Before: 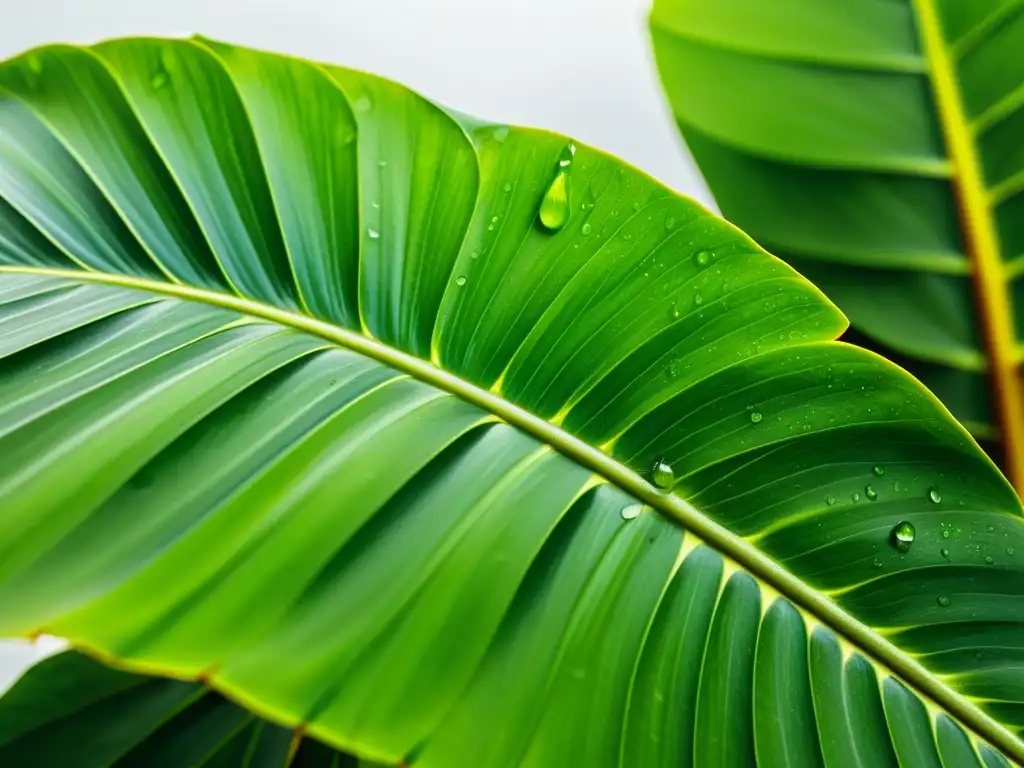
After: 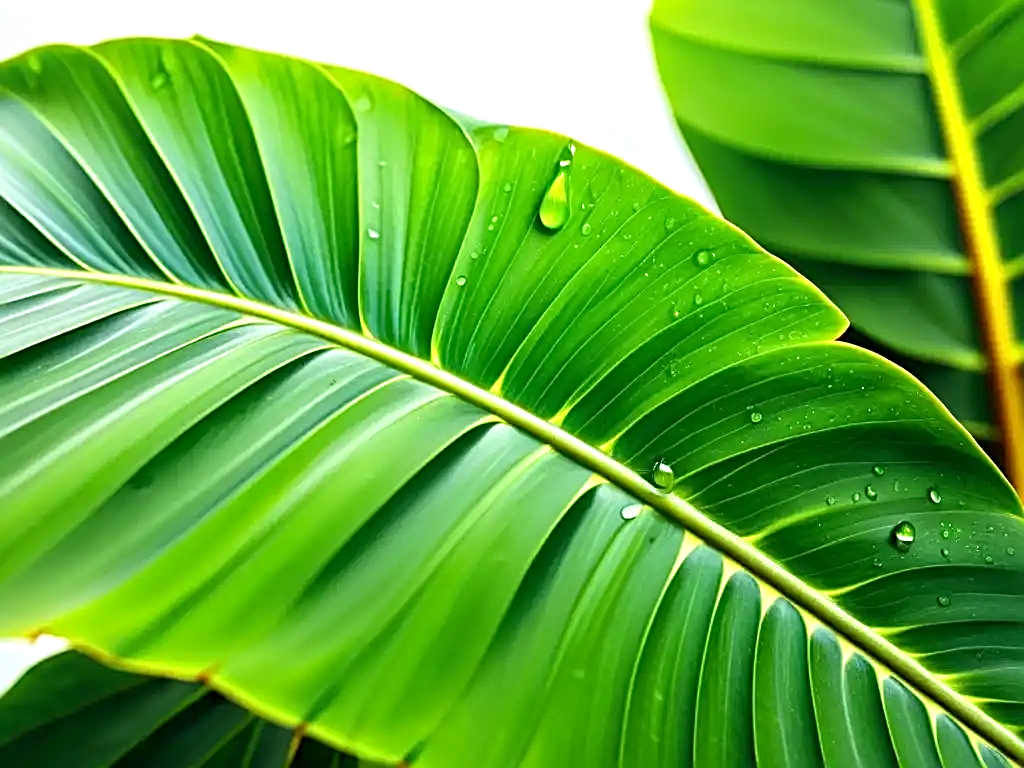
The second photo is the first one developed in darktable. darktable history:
exposure: black level correction 0.001, exposure 0.498 EV, compensate highlight preservation false
sharpen: radius 2.69, amount 0.669
